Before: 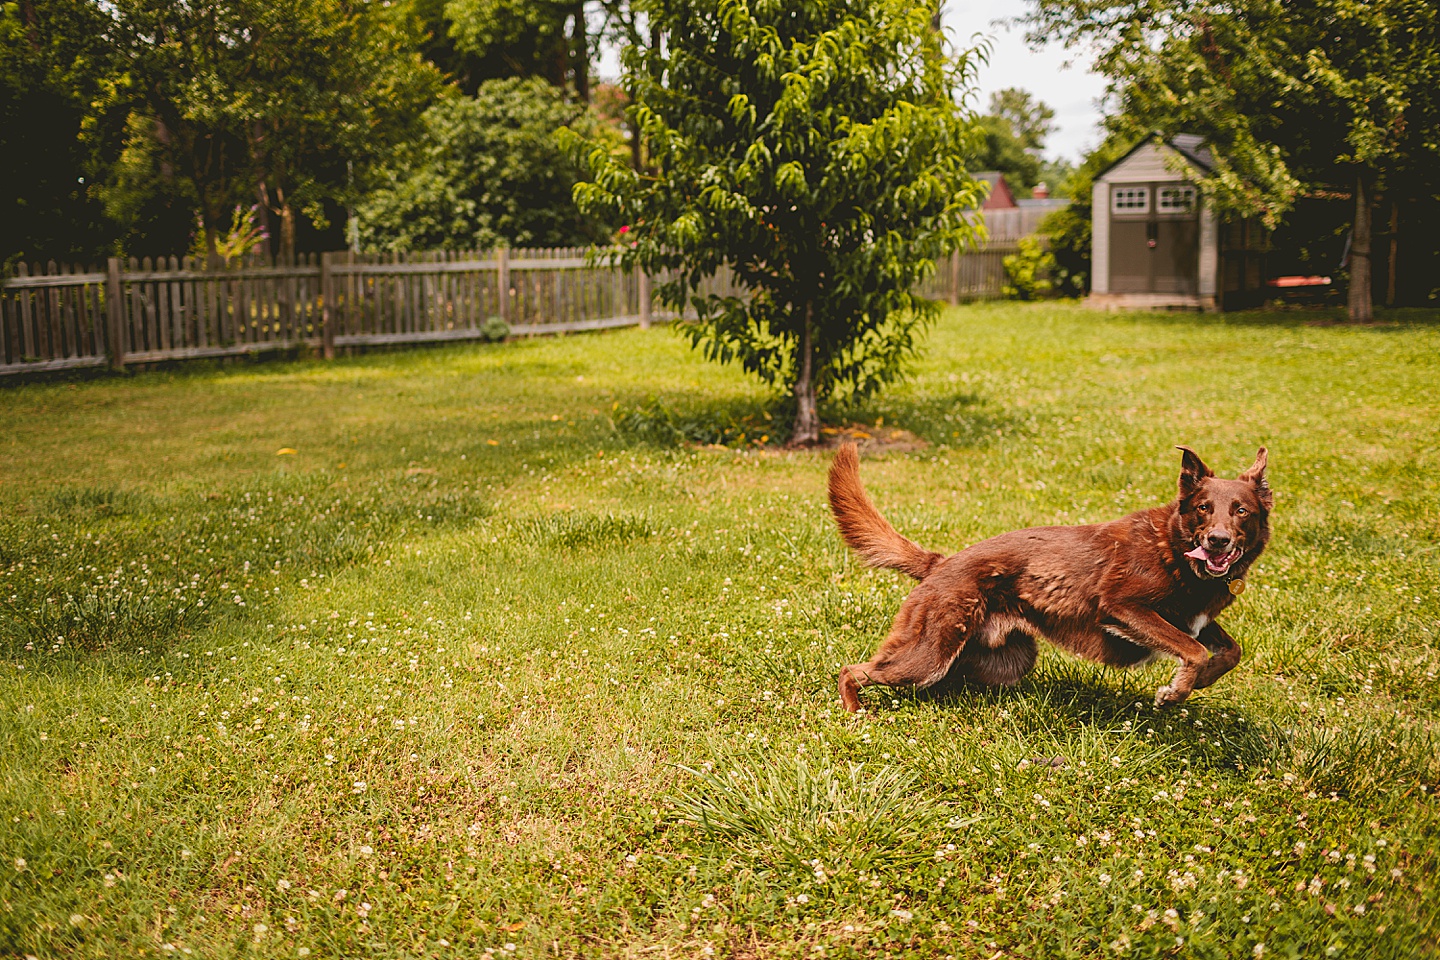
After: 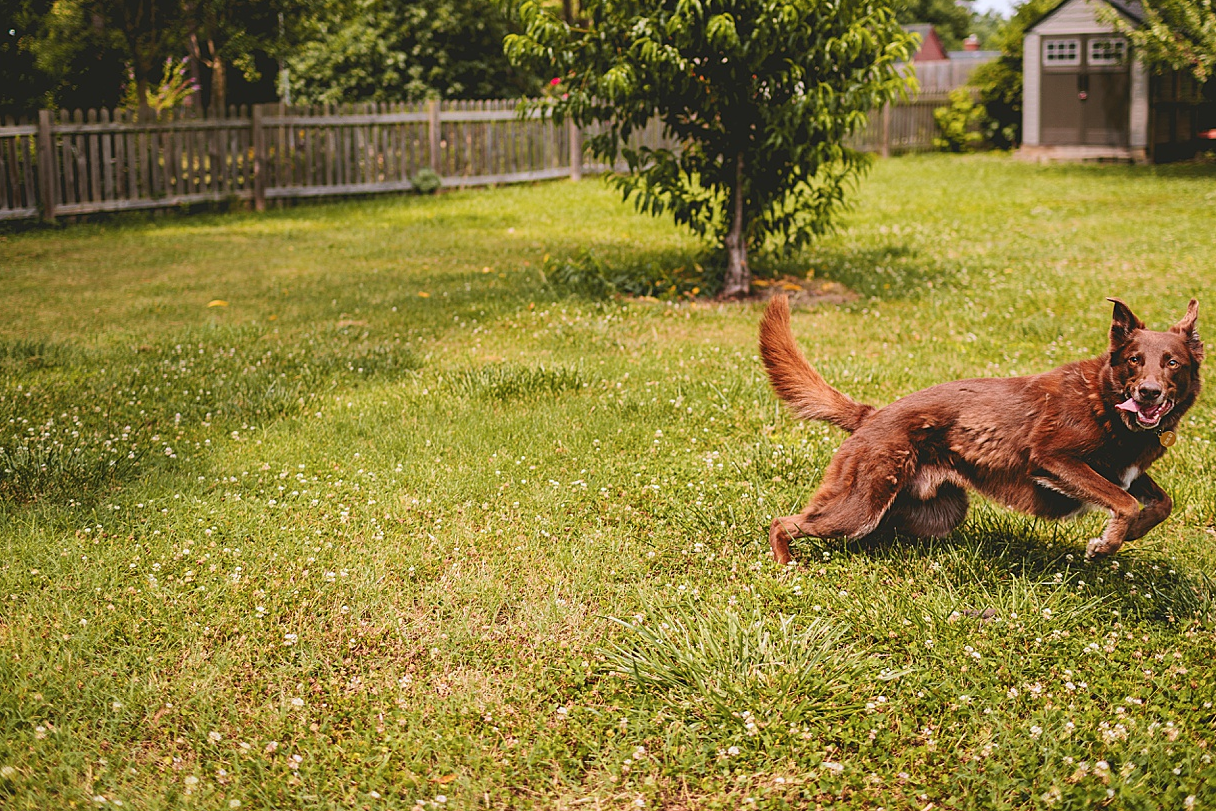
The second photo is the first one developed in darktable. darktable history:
crop and rotate: left 4.842%, top 15.51%, right 10.668%
color calibration: illuminant as shot in camera, x 0.358, y 0.373, temperature 4628.91 K
